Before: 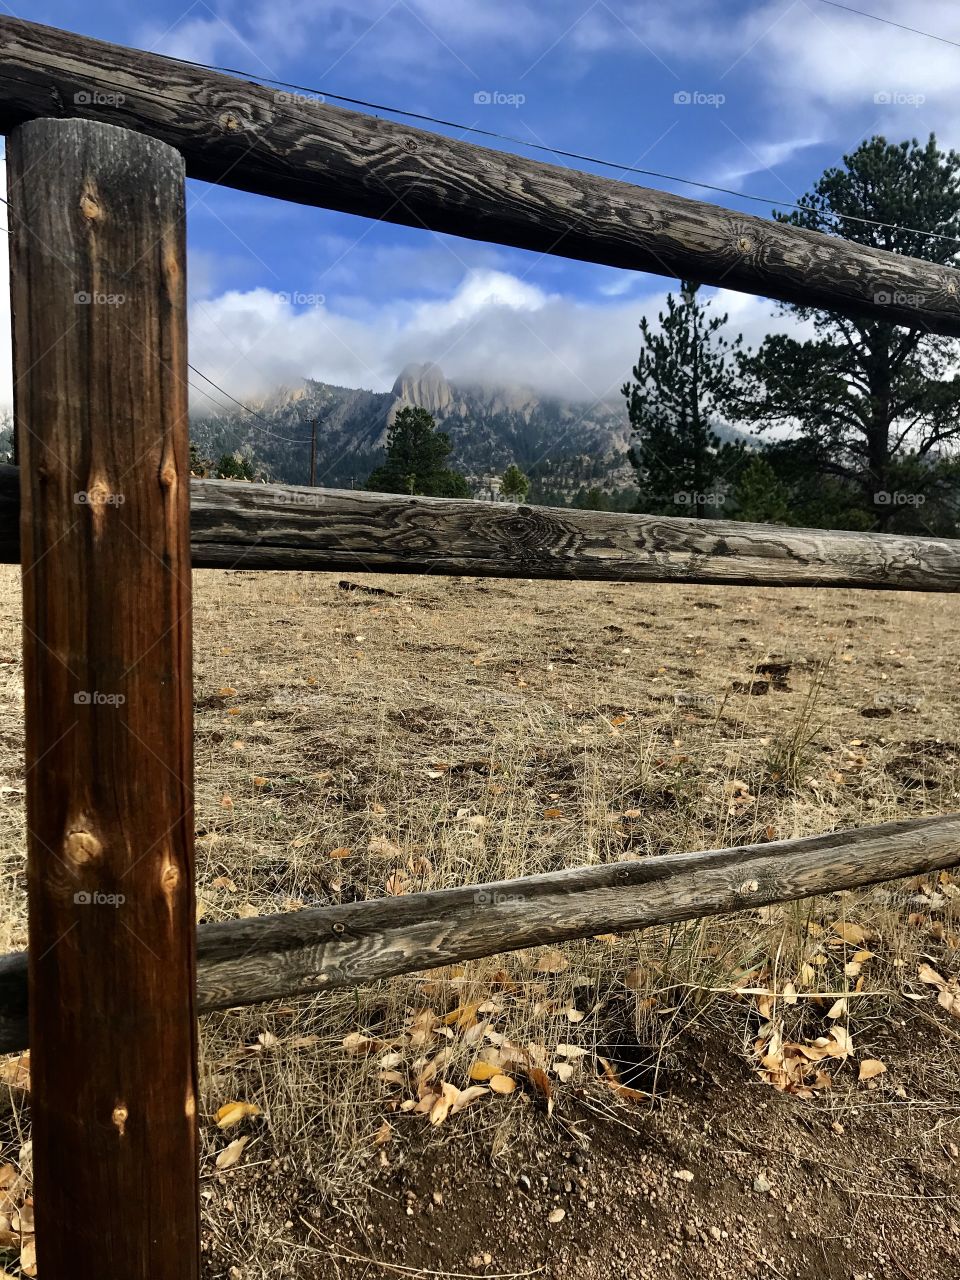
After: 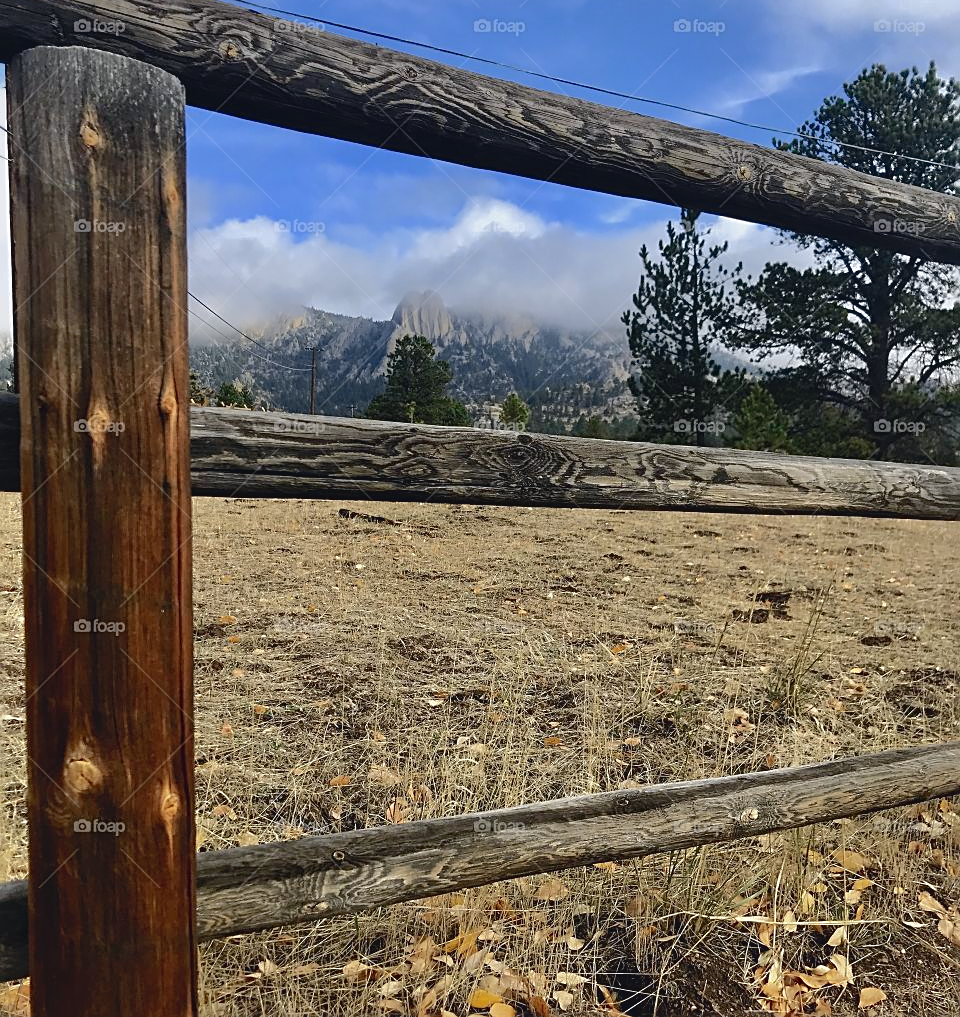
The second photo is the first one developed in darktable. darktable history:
tone curve: curves: ch0 [(0, 0.026) (0.175, 0.178) (0.463, 0.502) (0.796, 0.764) (1, 0.961)]; ch1 [(0, 0) (0.437, 0.398) (0.469, 0.472) (0.505, 0.504) (0.553, 0.552) (1, 1)]; ch2 [(0, 0) (0.505, 0.495) (0.579, 0.579) (1, 1)], color space Lab, independent channels, preserve colors none
sharpen: on, module defaults
crop and rotate: top 5.667%, bottom 14.846%
shadows and highlights: on, module defaults
